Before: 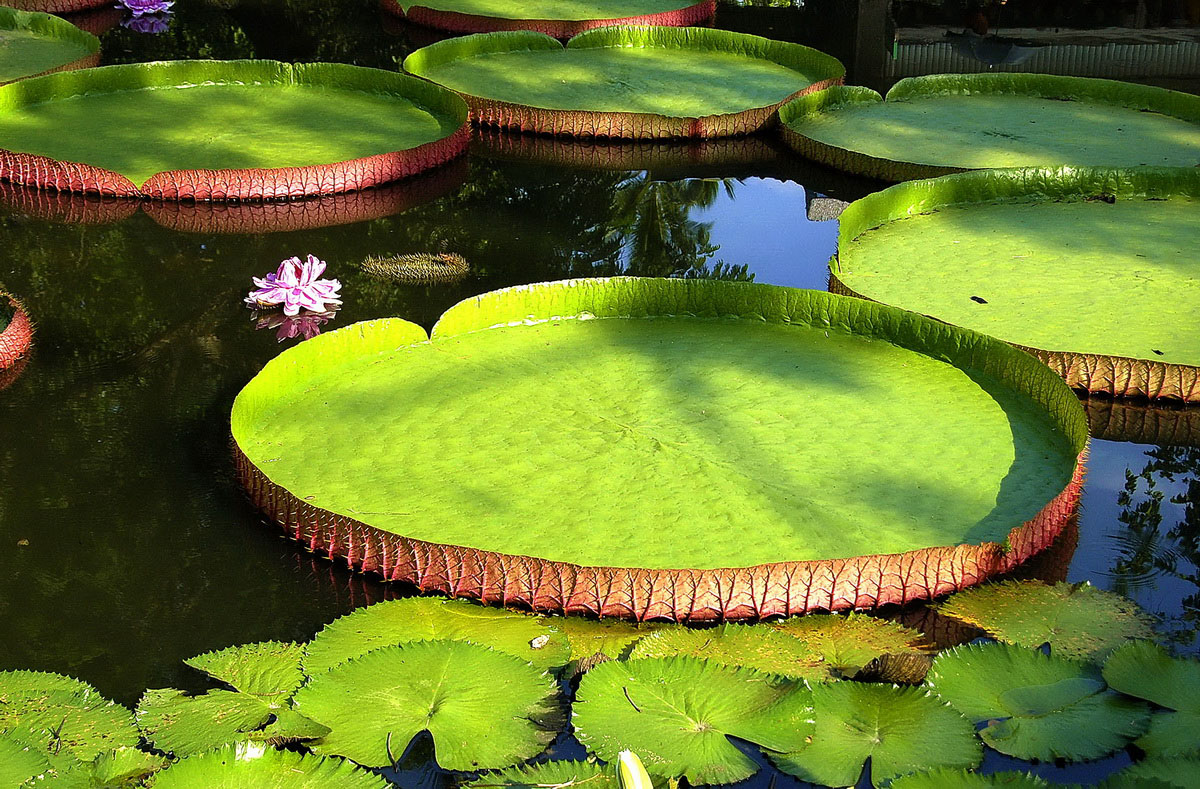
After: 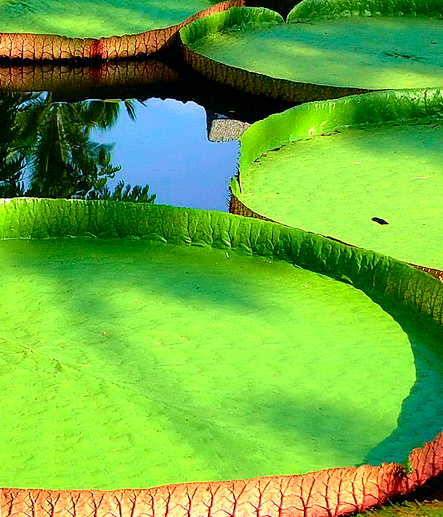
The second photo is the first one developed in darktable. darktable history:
tone curve: curves: ch0 [(0, 0) (0.051, 0.047) (0.102, 0.099) (0.228, 0.275) (0.432, 0.535) (0.695, 0.778) (0.908, 0.946) (1, 1)]; ch1 [(0, 0) (0.339, 0.298) (0.402, 0.363) (0.453, 0.421) (0.483, 0.469) (0.494, 0.493) (0.504, 0.501) (0.527, 0.538) (0.563, 0.595) (0.597, 0.632) (1, 1)]; ch2 [(0, 0) (0.48, 0.48) (0.504, 0.5) (0.539, 0.554) (0.59, 0.63) (0.642, 0.684) (0.824, 0.815) (1, 1)], color space Lab, independent channels, preserve colors none
crop and rotate: left 49.936%, top 10.094%, right 13.136%, bottom 24.256%
